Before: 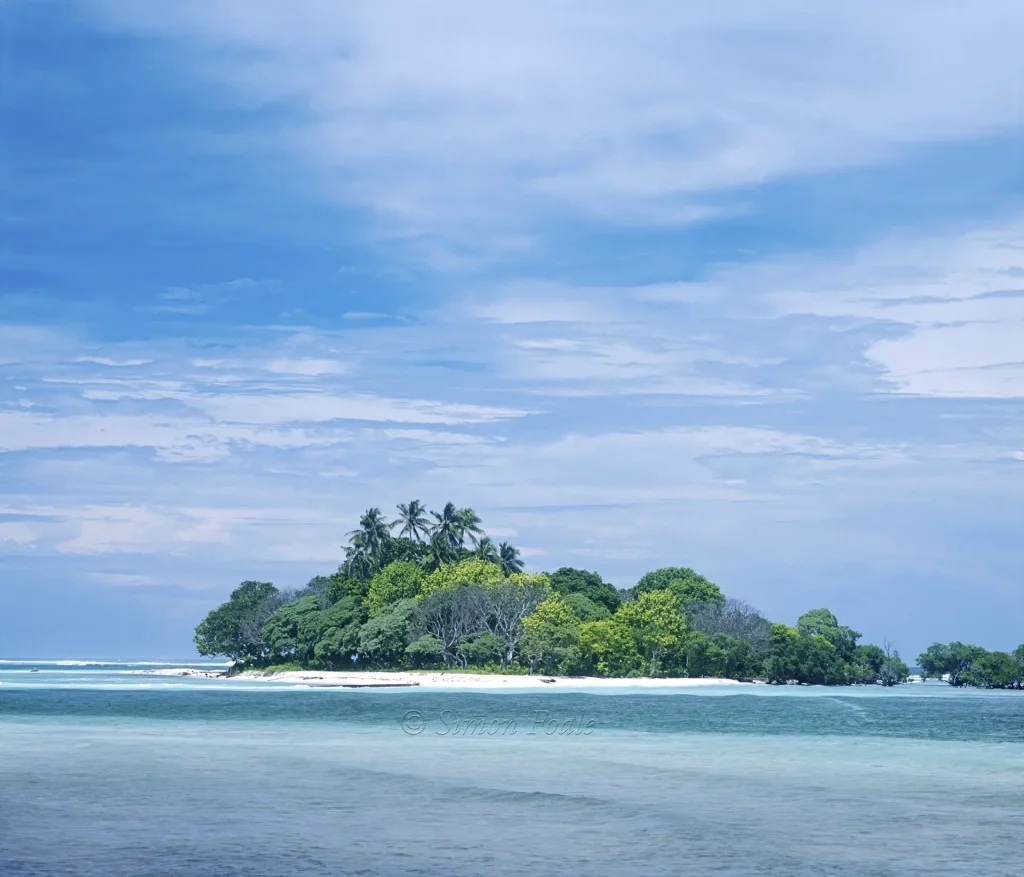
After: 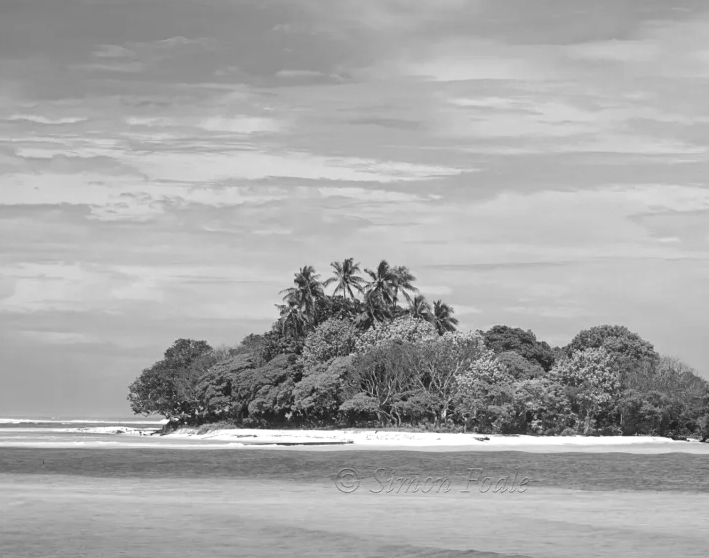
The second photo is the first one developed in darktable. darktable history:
monochrome: on, module defaults
crop: left 6.488%, top 27.668%, right 24.183%, bottom 8.656%
white balance: red 1.123, blue 0.83
